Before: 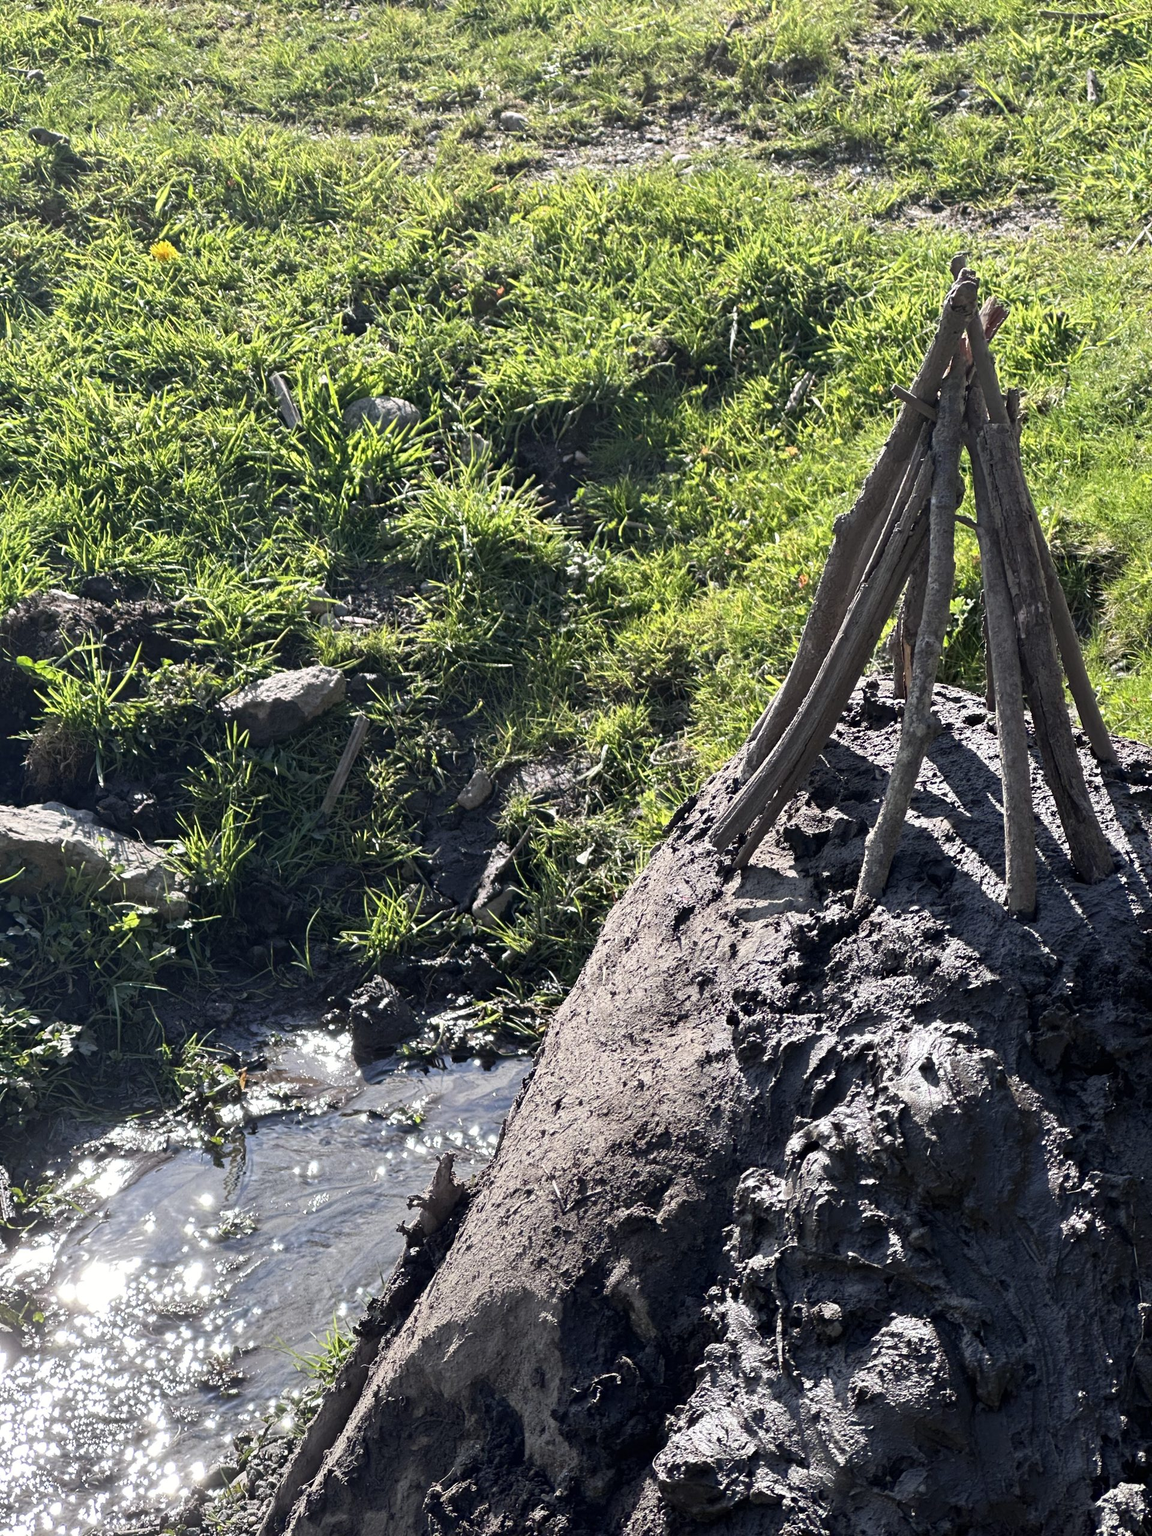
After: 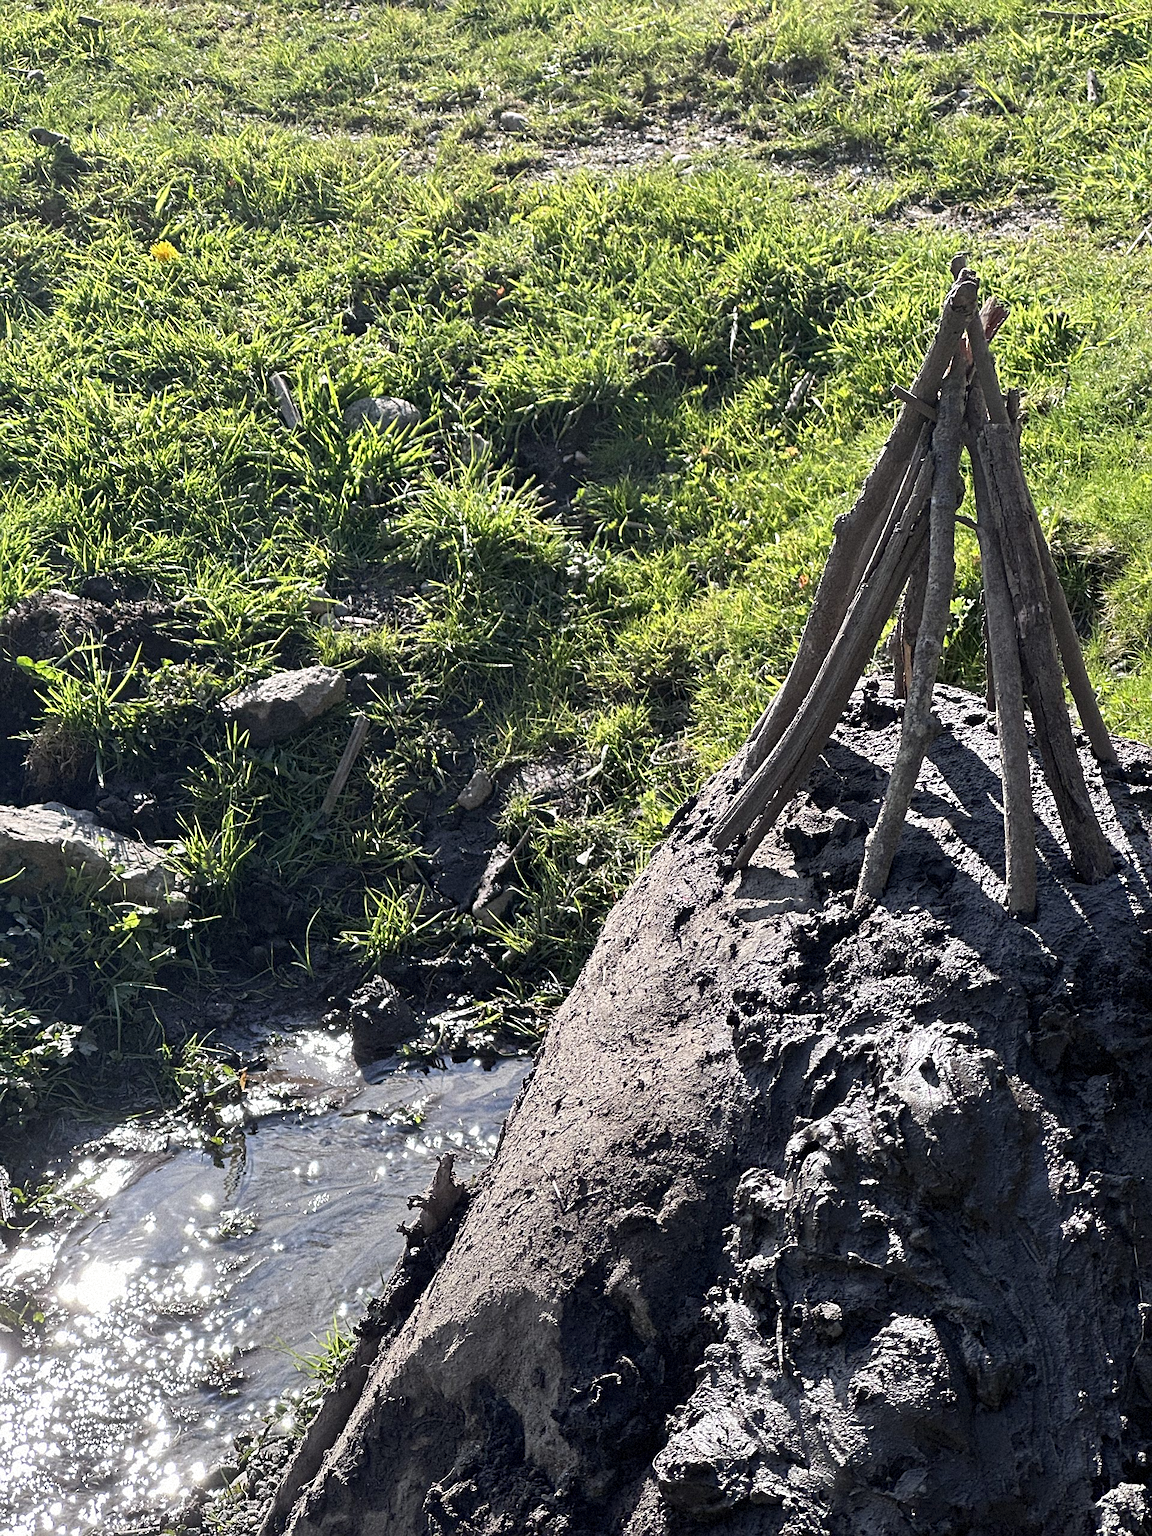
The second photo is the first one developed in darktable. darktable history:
sharpen: on, module defaults
grain: mid-tones bias 0%
